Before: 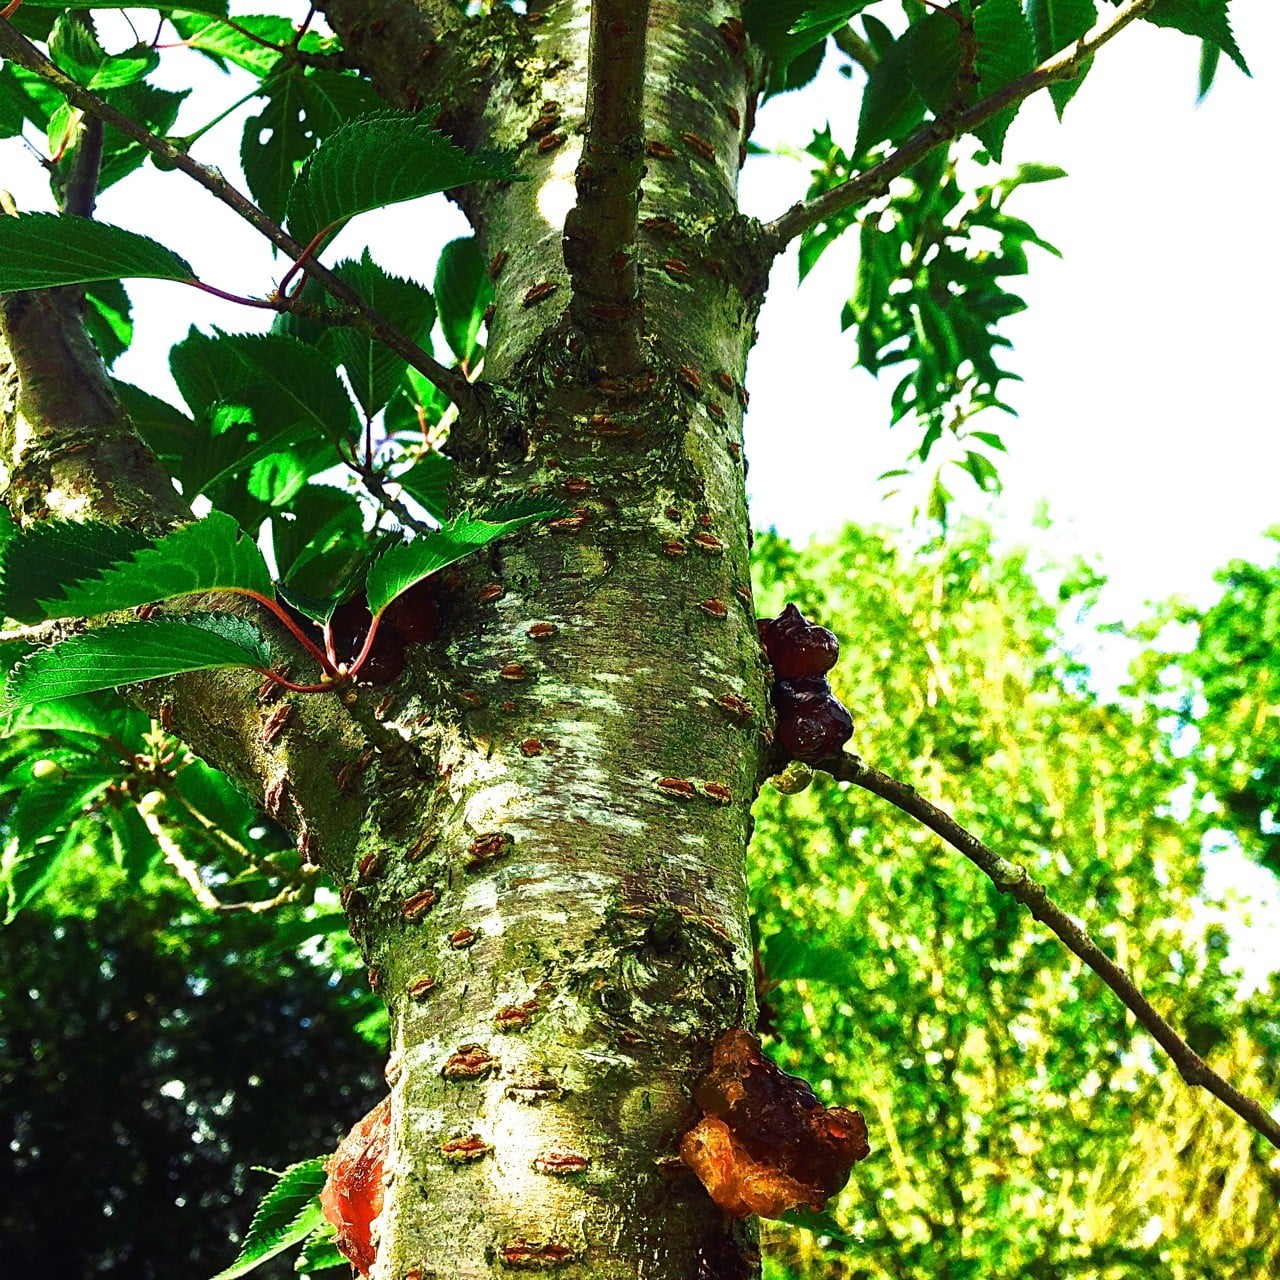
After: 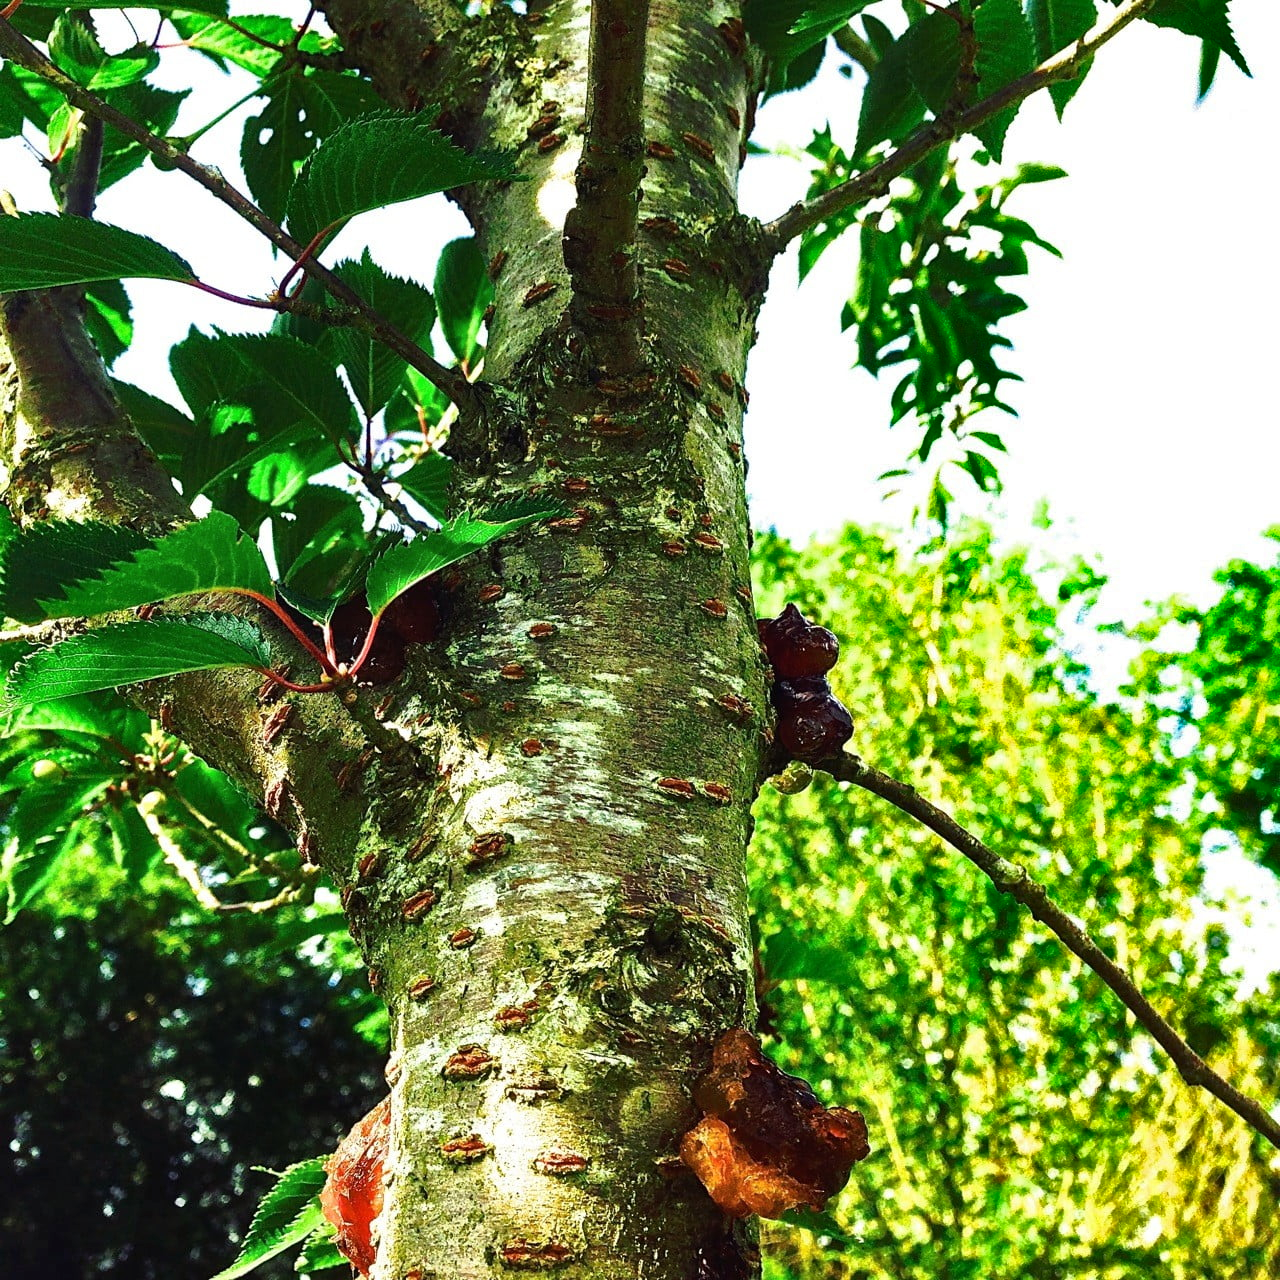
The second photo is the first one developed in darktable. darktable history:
shadows and highlights: highlights color adjustment 73.08%, soften with gaussian
